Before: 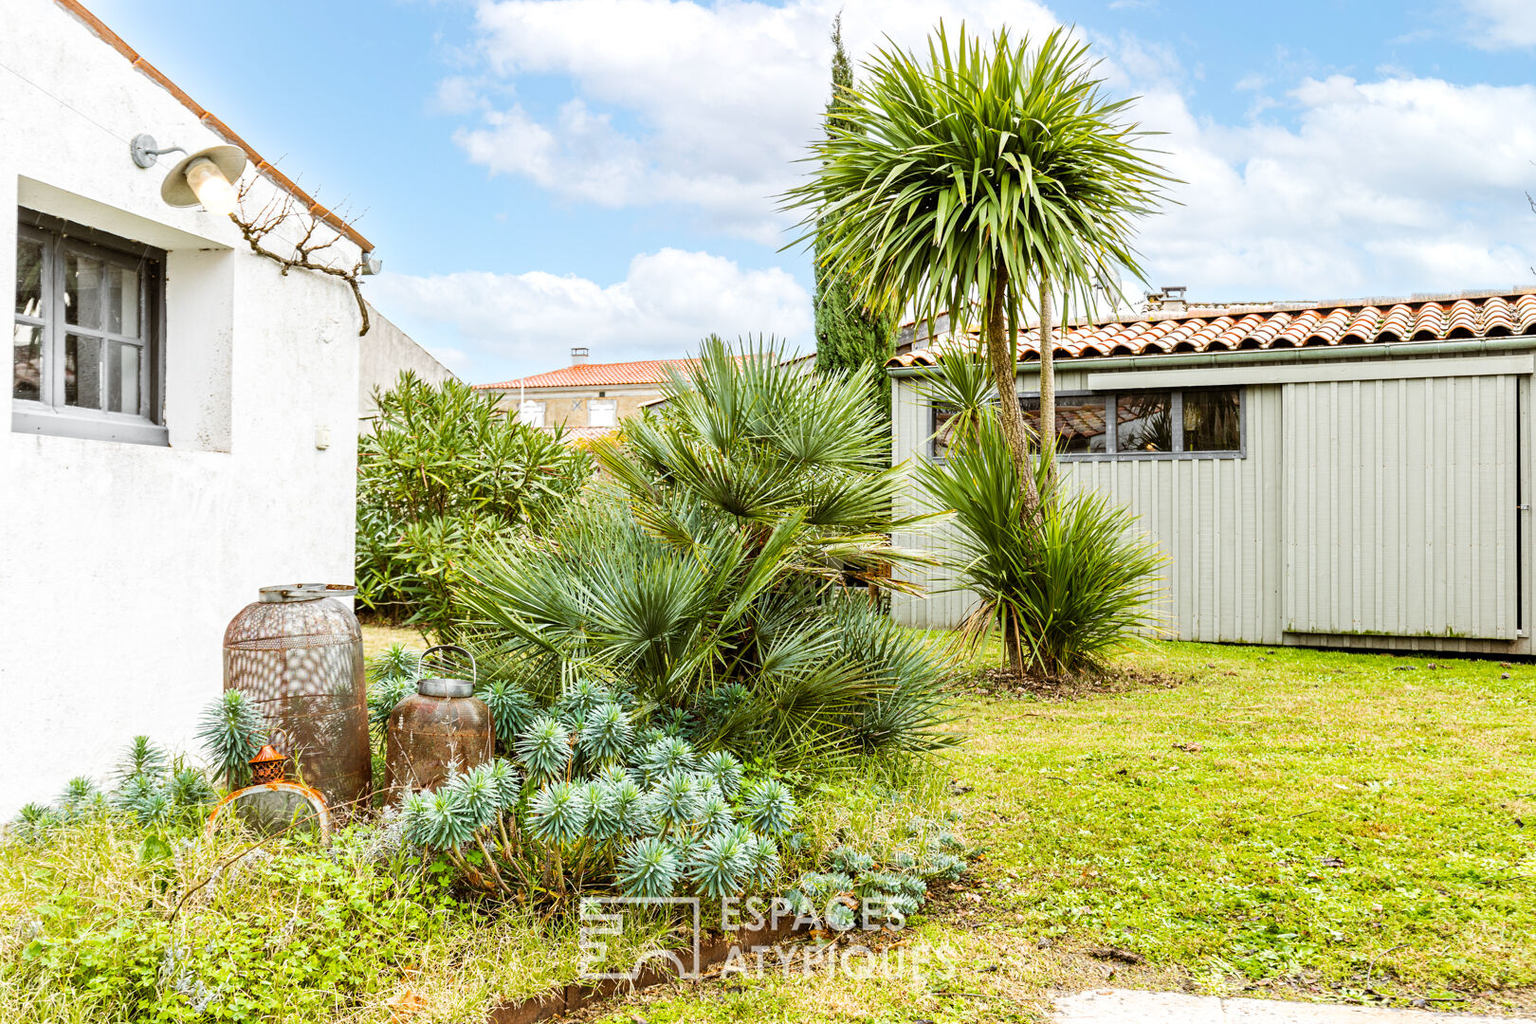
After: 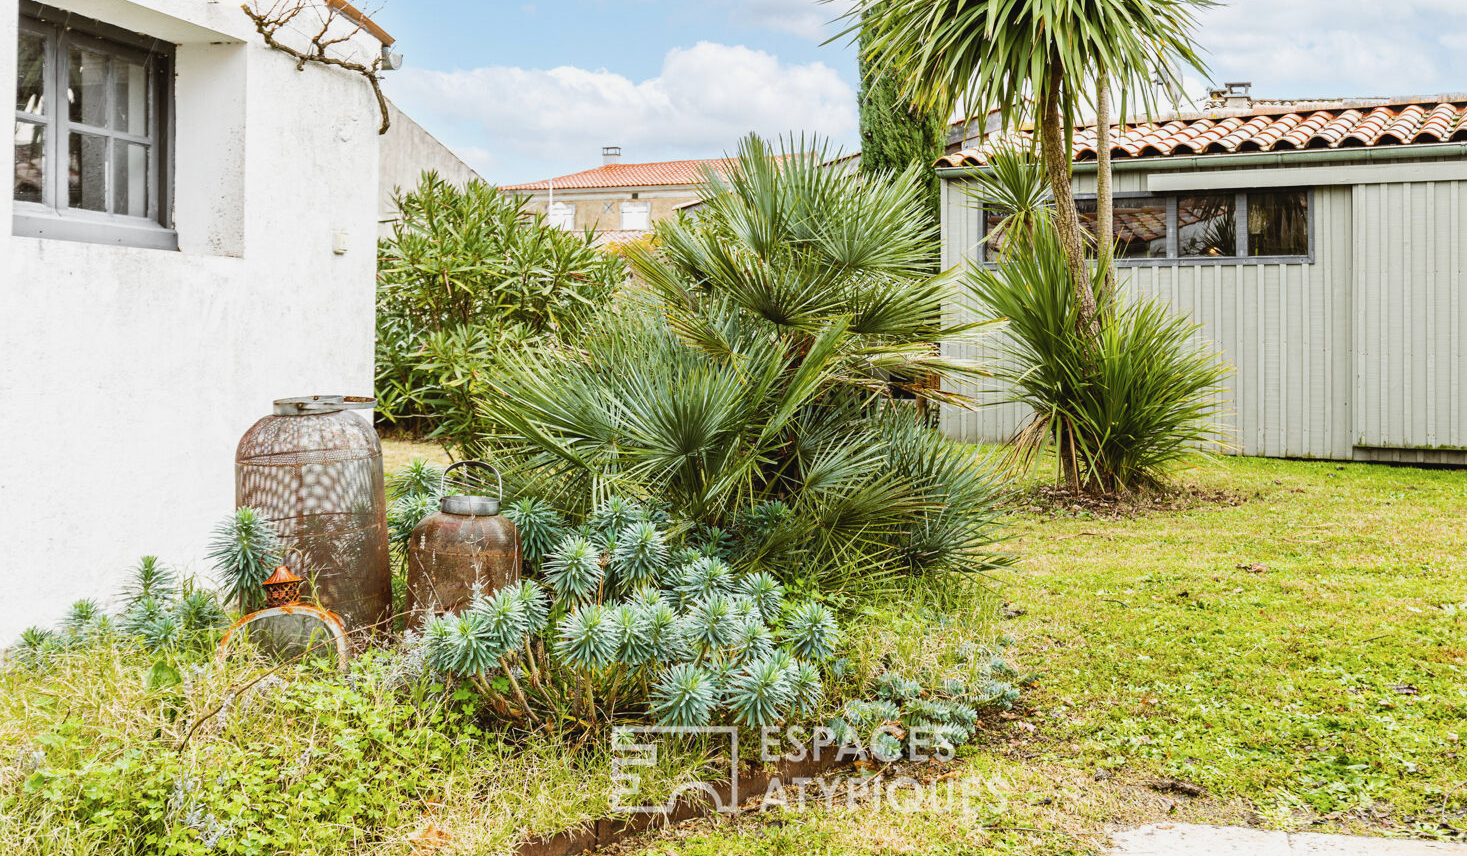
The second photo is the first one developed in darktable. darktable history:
contrast brightness saturation: contrast -0.079, brightness -0.033, saturation -0.113
crop: top 20.434%, right 9.401%, bottom 0.276%
